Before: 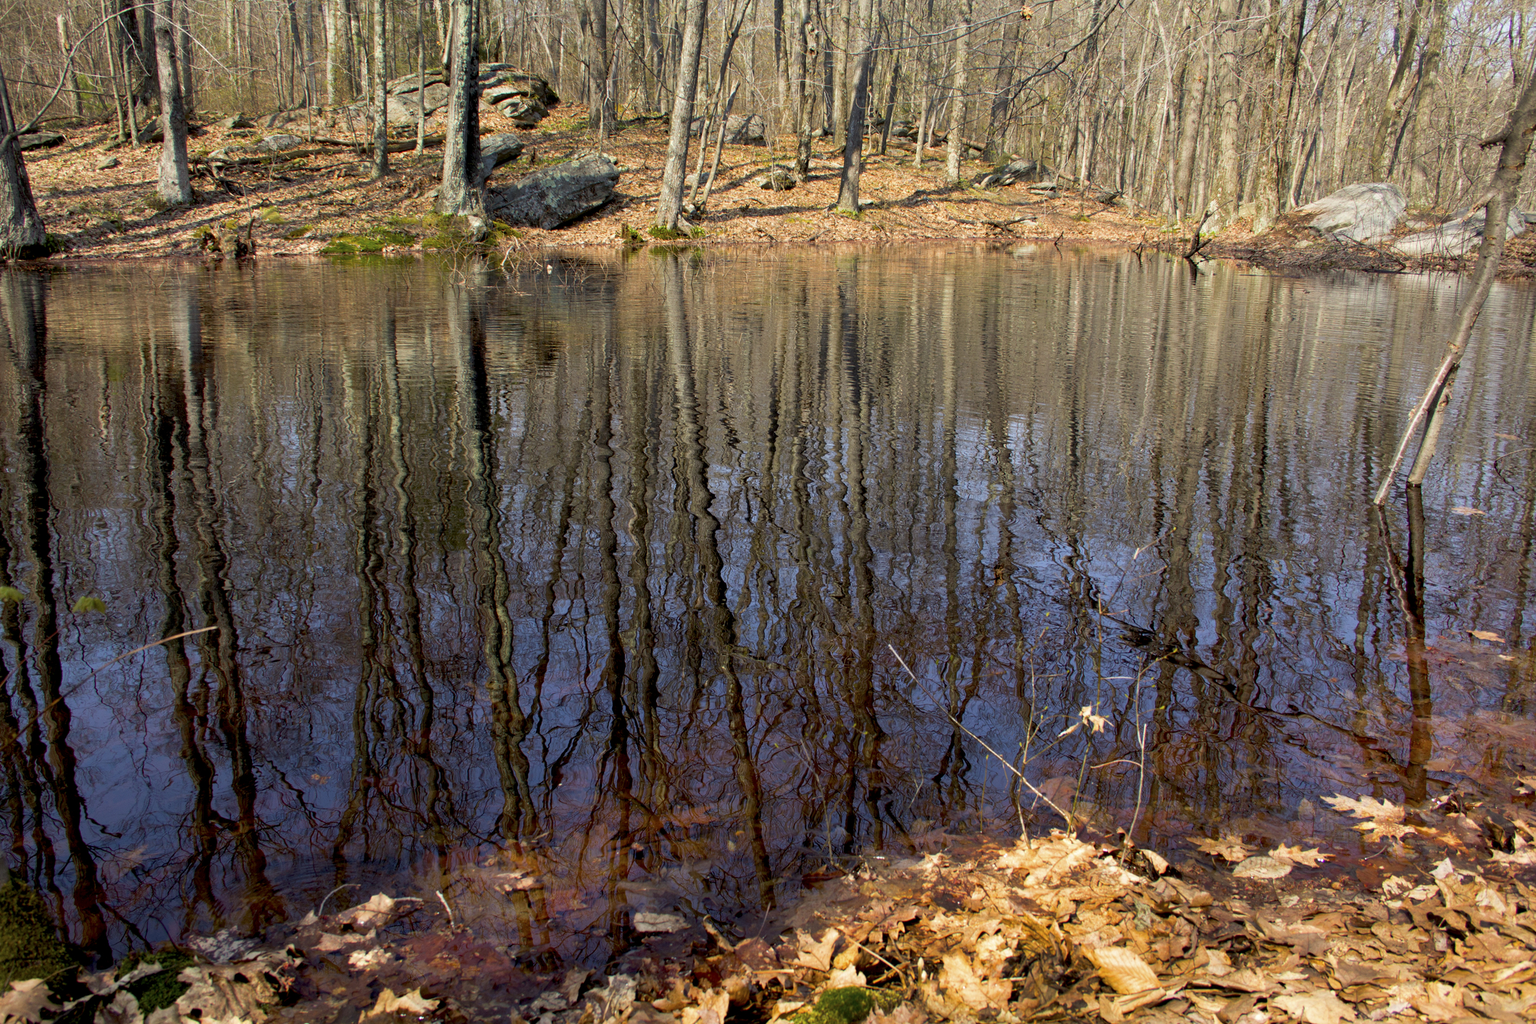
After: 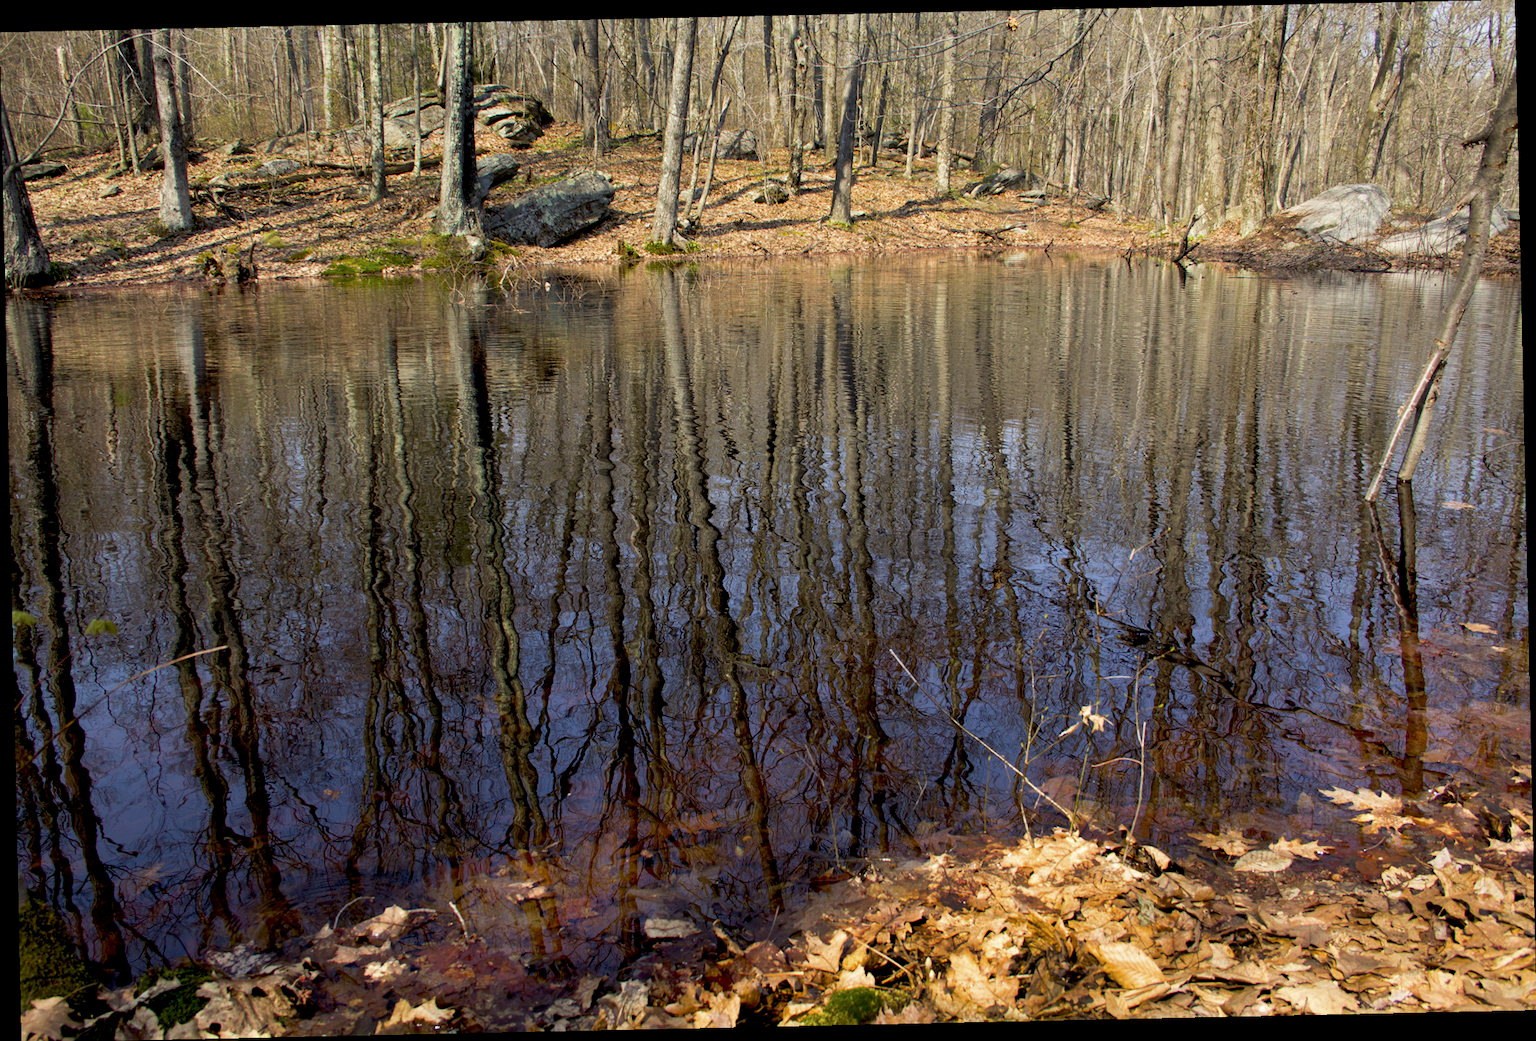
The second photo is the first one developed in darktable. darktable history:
rotate and perspective: rotation -1.24°, automatic cropping off
exposure: black level correction 0.005, exposure 0.001 EV, compensate highlight preservation false
